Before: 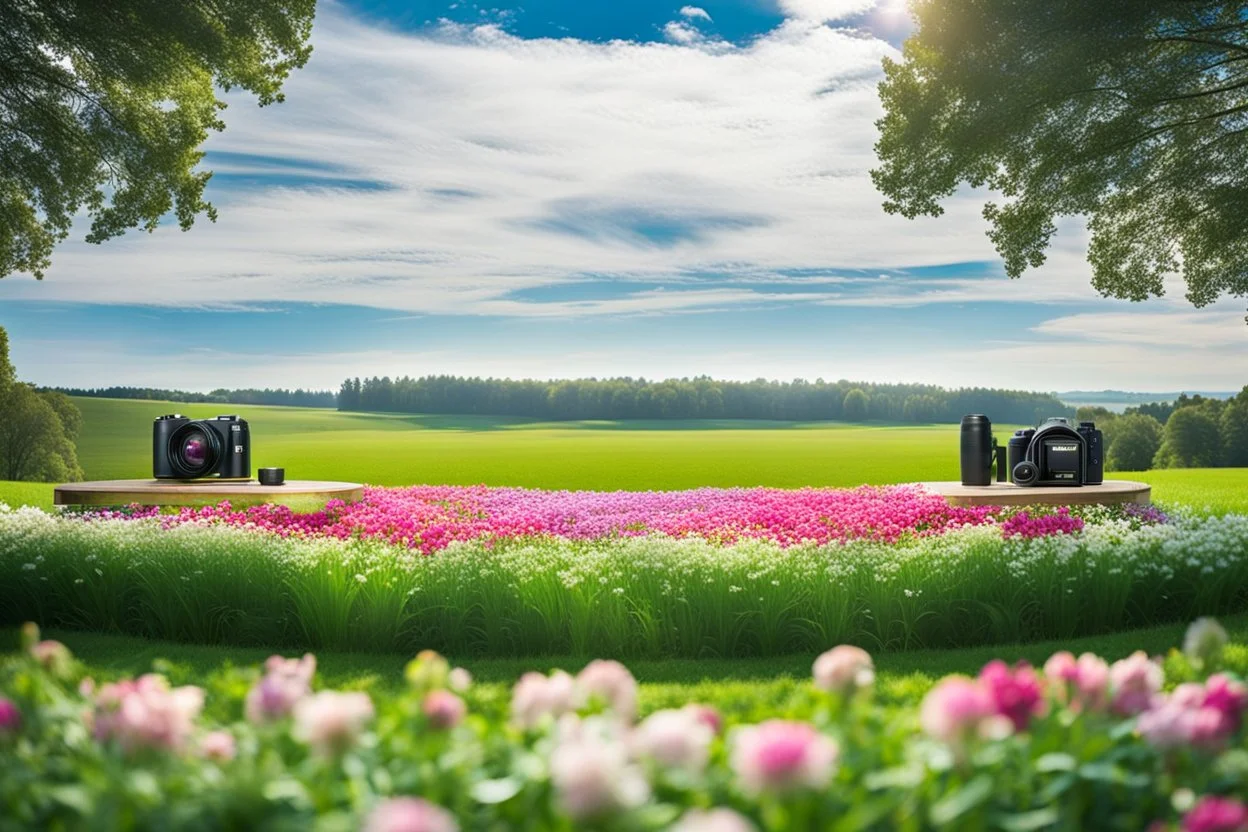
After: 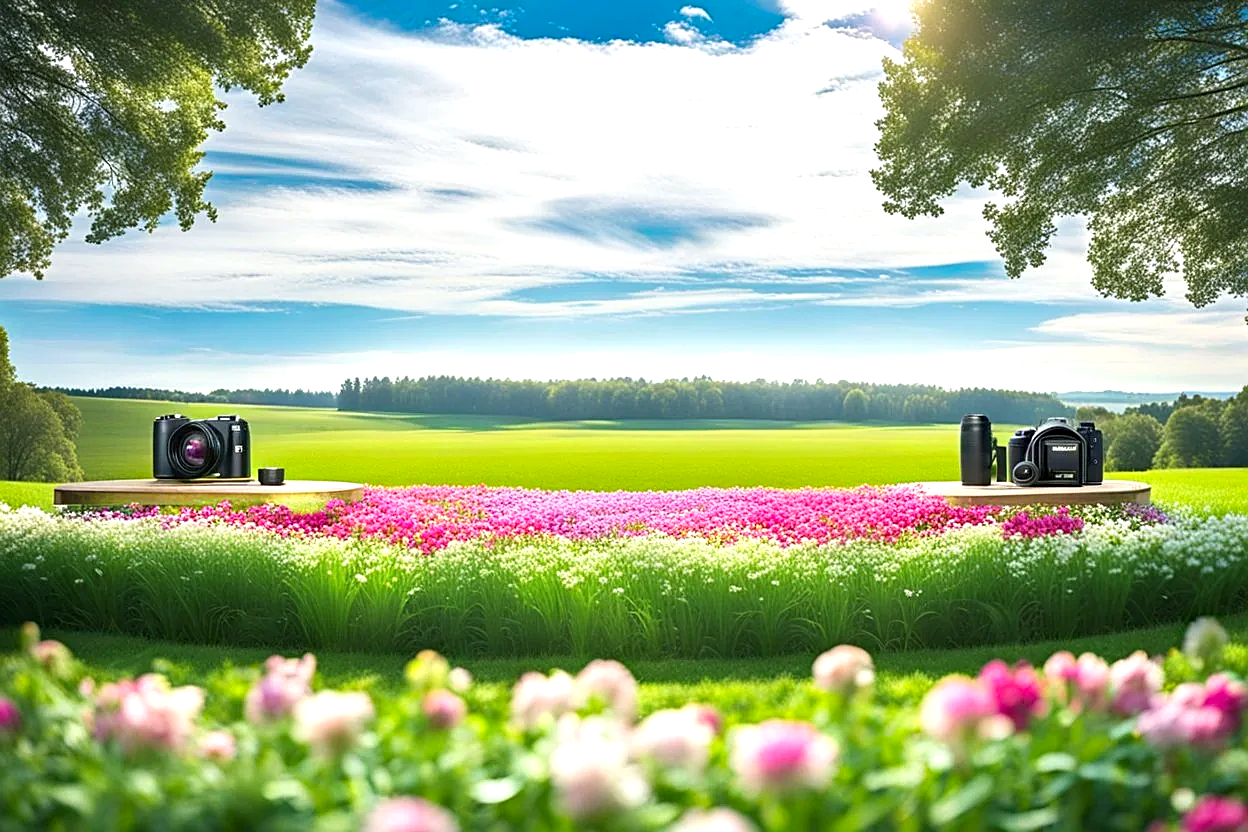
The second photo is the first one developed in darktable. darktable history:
exposure: exposure 0.604 EV, compensate highlight preservation false
sharpen: on, module defaults
haze removal: adaptive false
